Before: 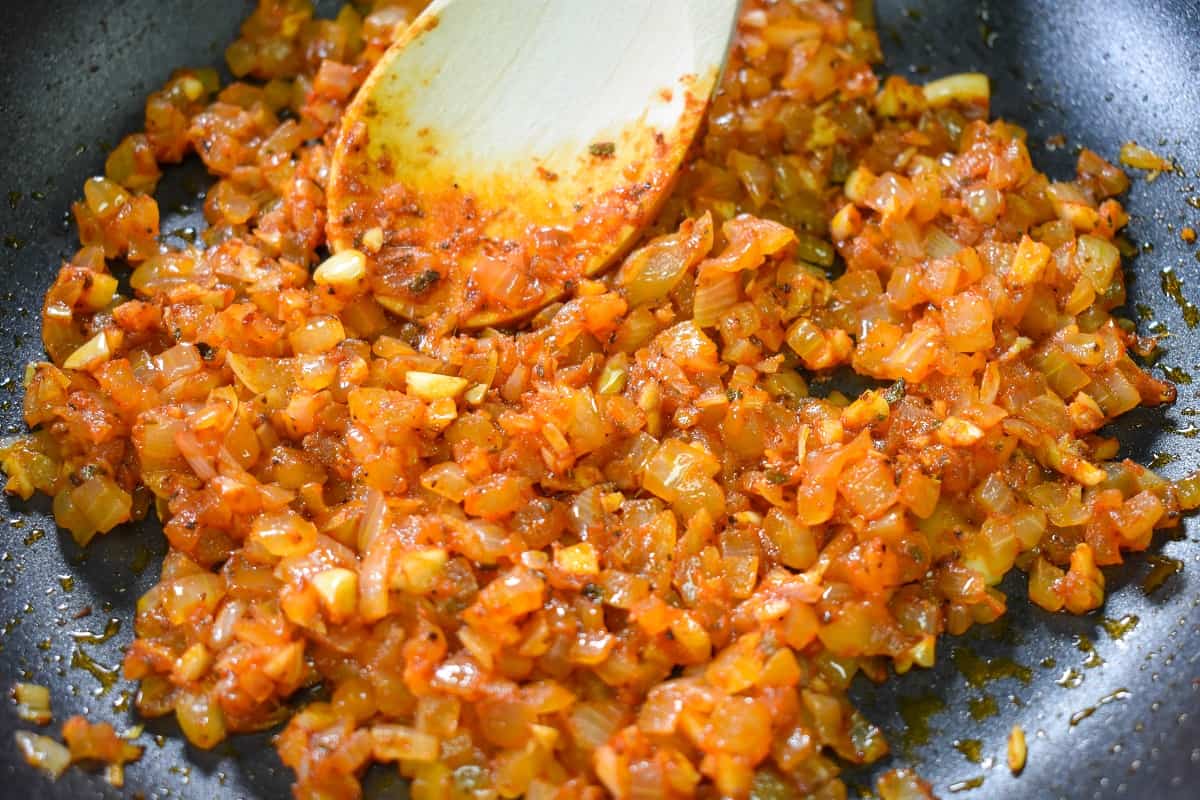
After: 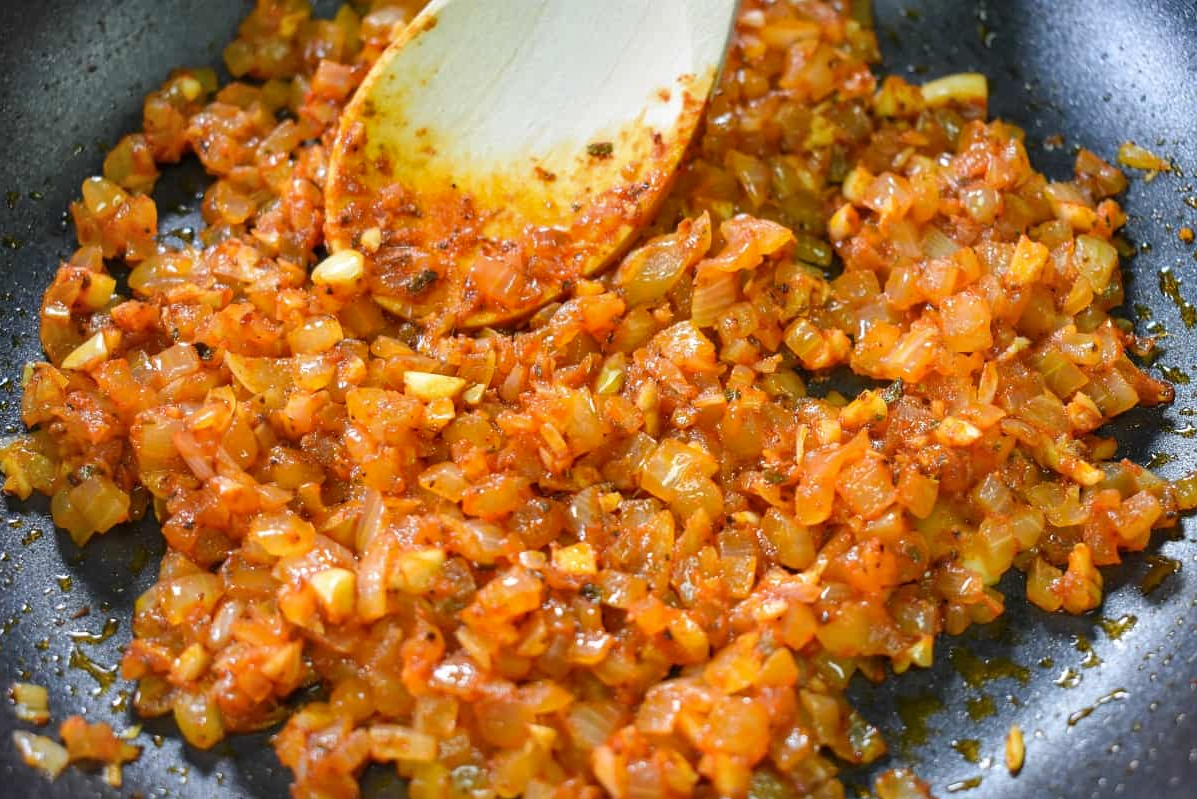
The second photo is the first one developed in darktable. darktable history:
crop and rotate: left 0.168%, bottom 0.009%
shadows and highlights: soften with gaussian
